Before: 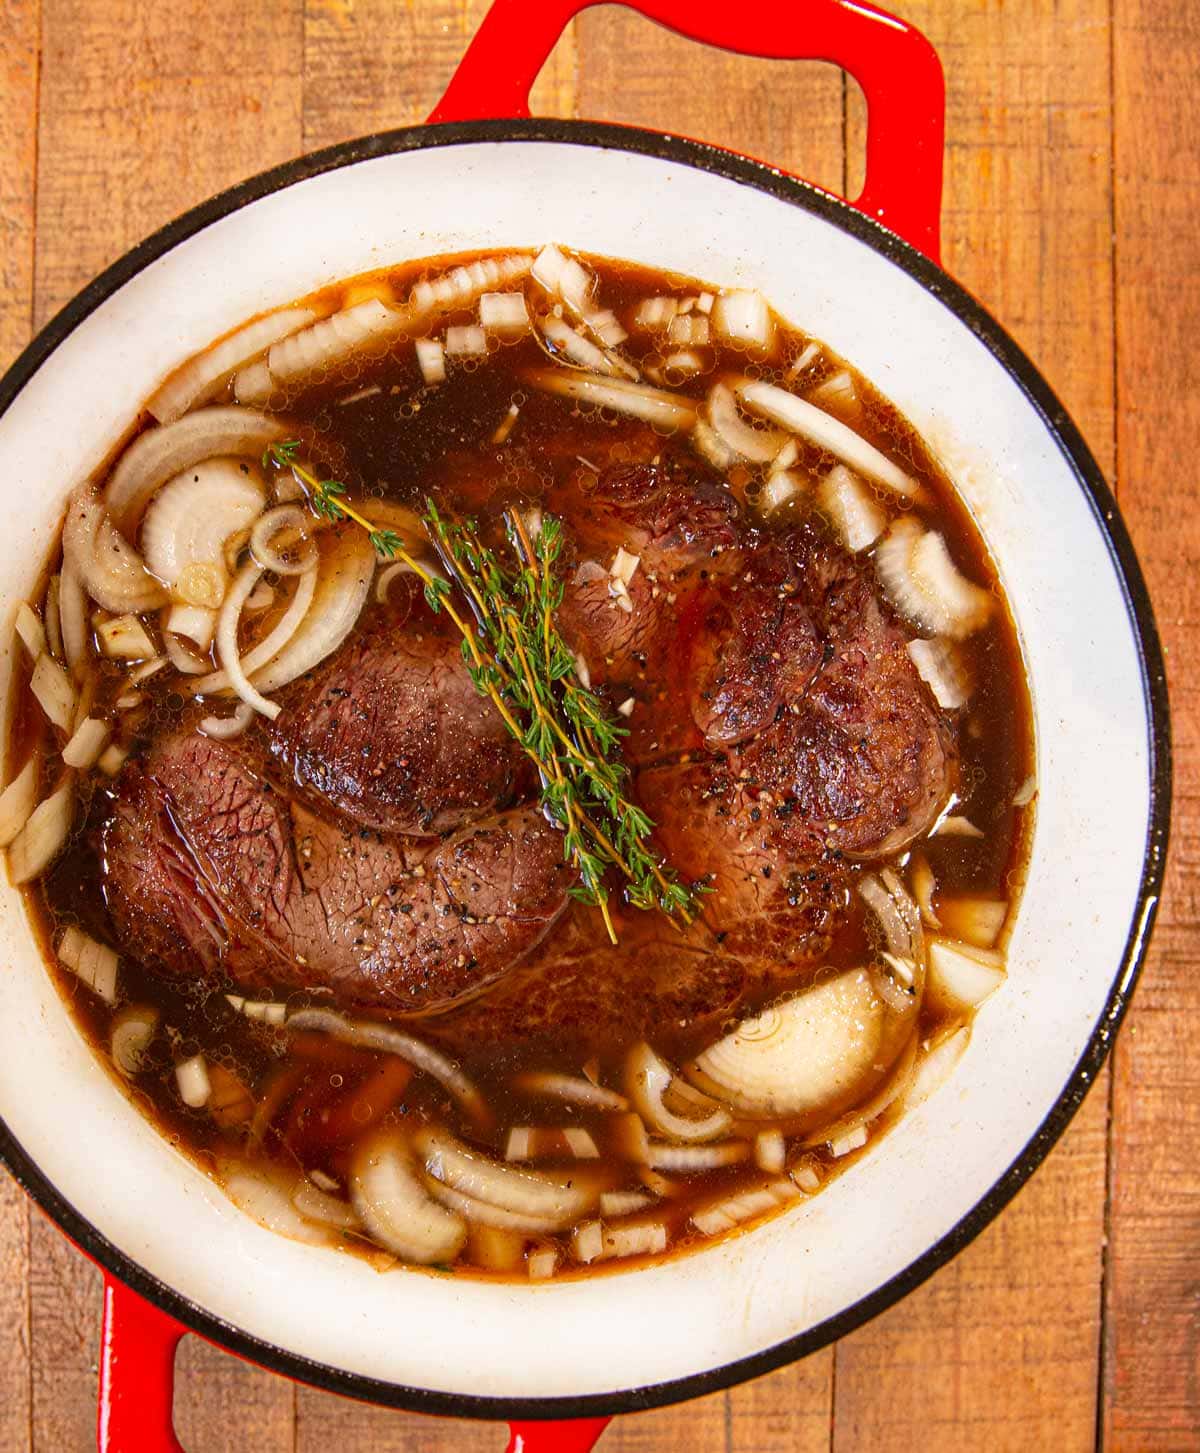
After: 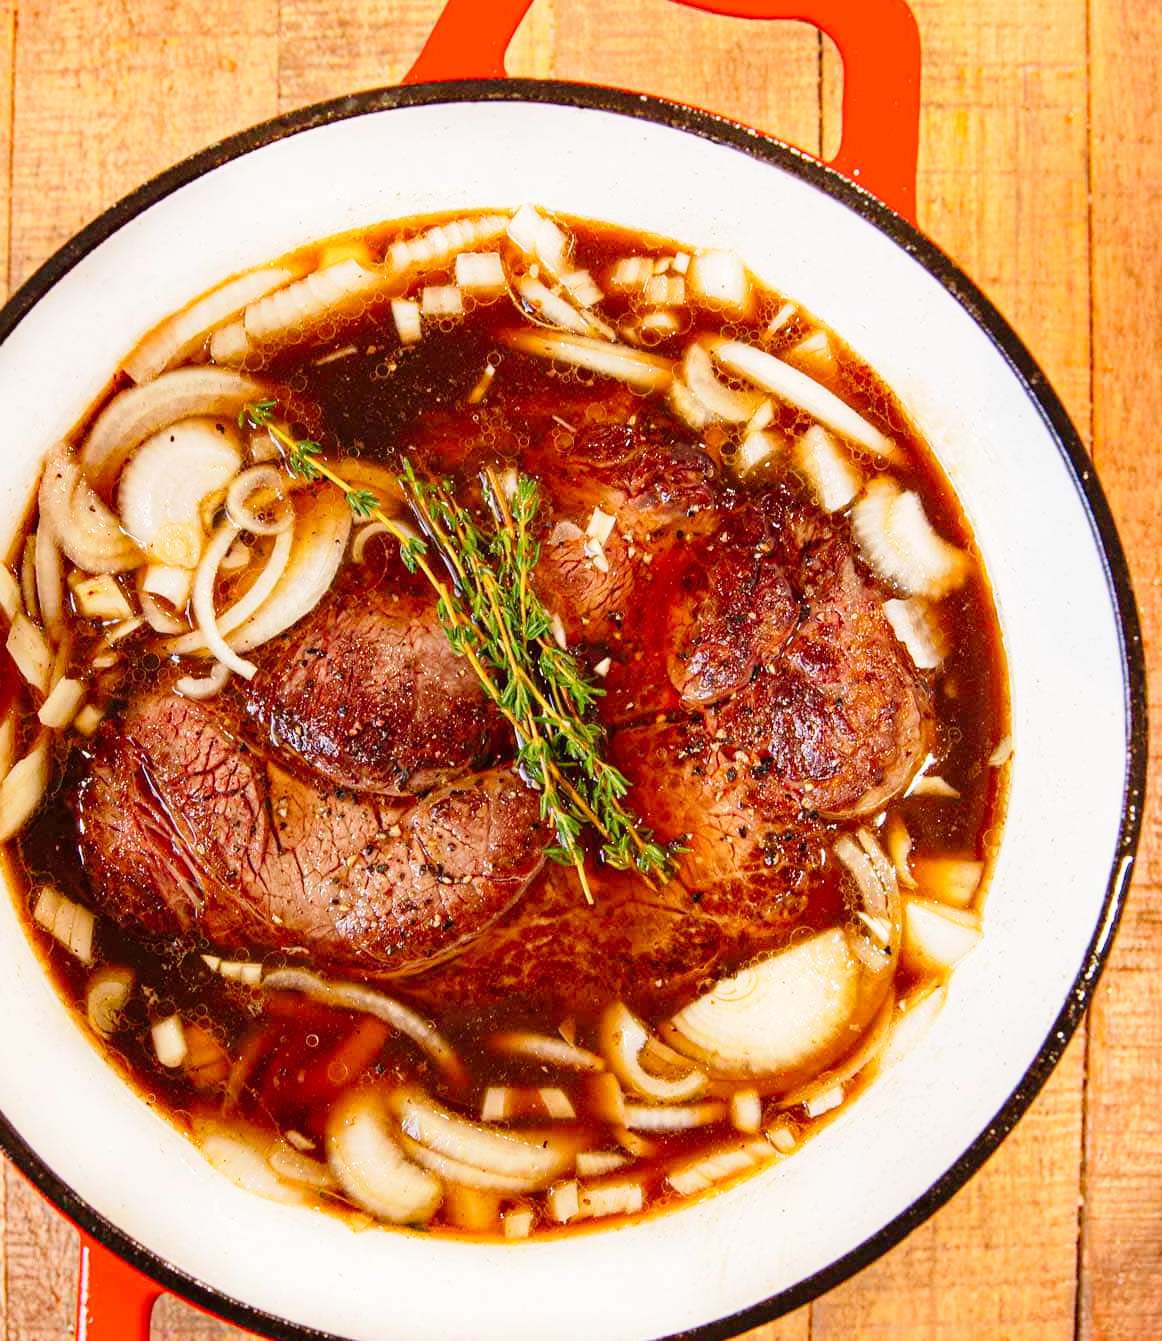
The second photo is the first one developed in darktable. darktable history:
tone curve: curves: ch0 [(0, 0) (0.003, 0.003) (0.011, 0.01) (0.025, 0.023) (0.044, 0.041) (0.069, 0.064) (0.1, 0.094) (0.136, 0.143) (0.177, 0.205) (0.224, 0.281) (0.277, 0.367) (0.335, 0.457) (0.399, 0.542) (0.468, 0.629) (0.543, 0.711) (0.623, 0.788) (0.709, 0.863) (0.801, 0.912) (0.898, 0.955) (1, 1)], preserve colors none
crop: left 2.065%, top 2.804%, right 1.097%, bottom 4.882%
